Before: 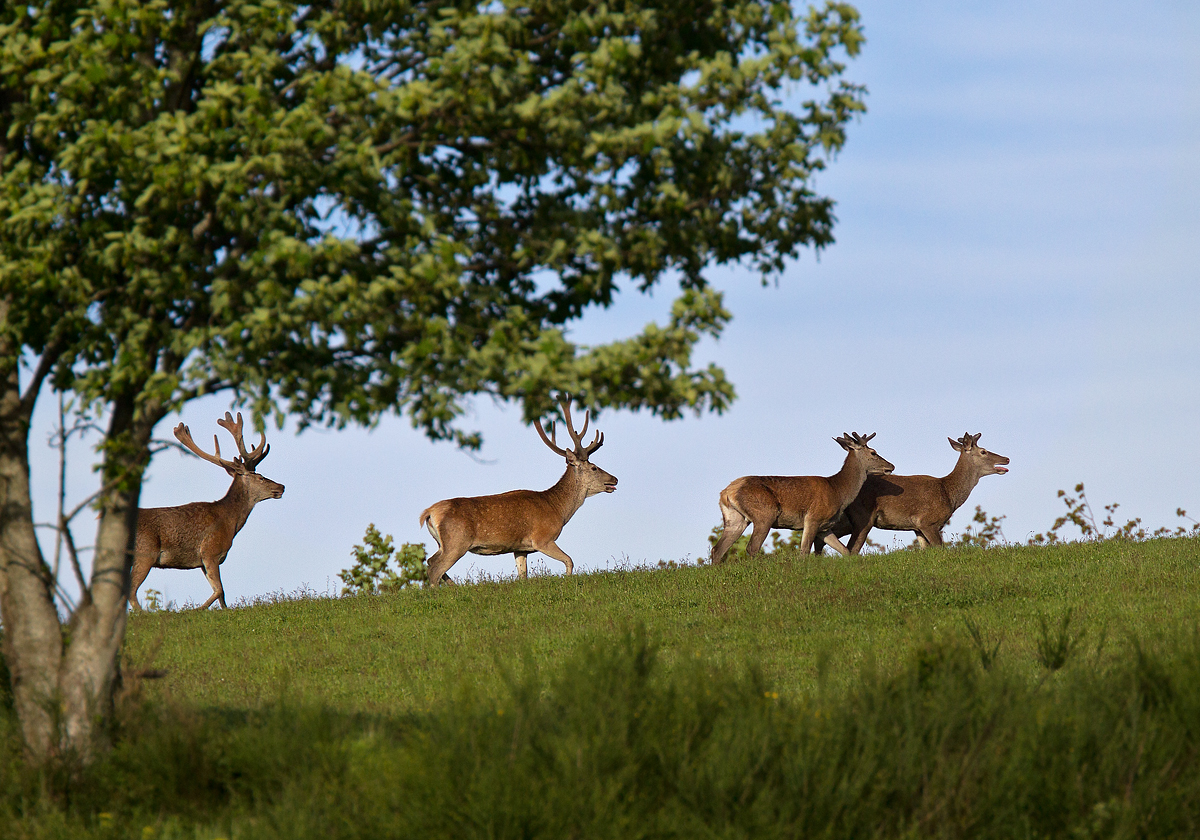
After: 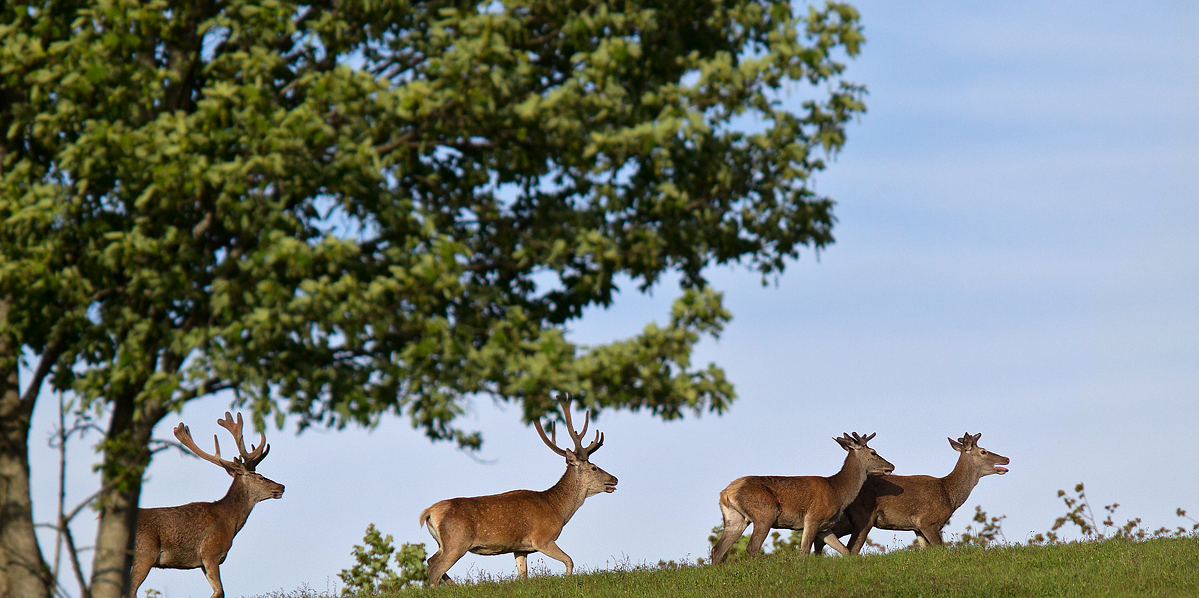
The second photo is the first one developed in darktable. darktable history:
crop: right 0%, bottom 28.777%
